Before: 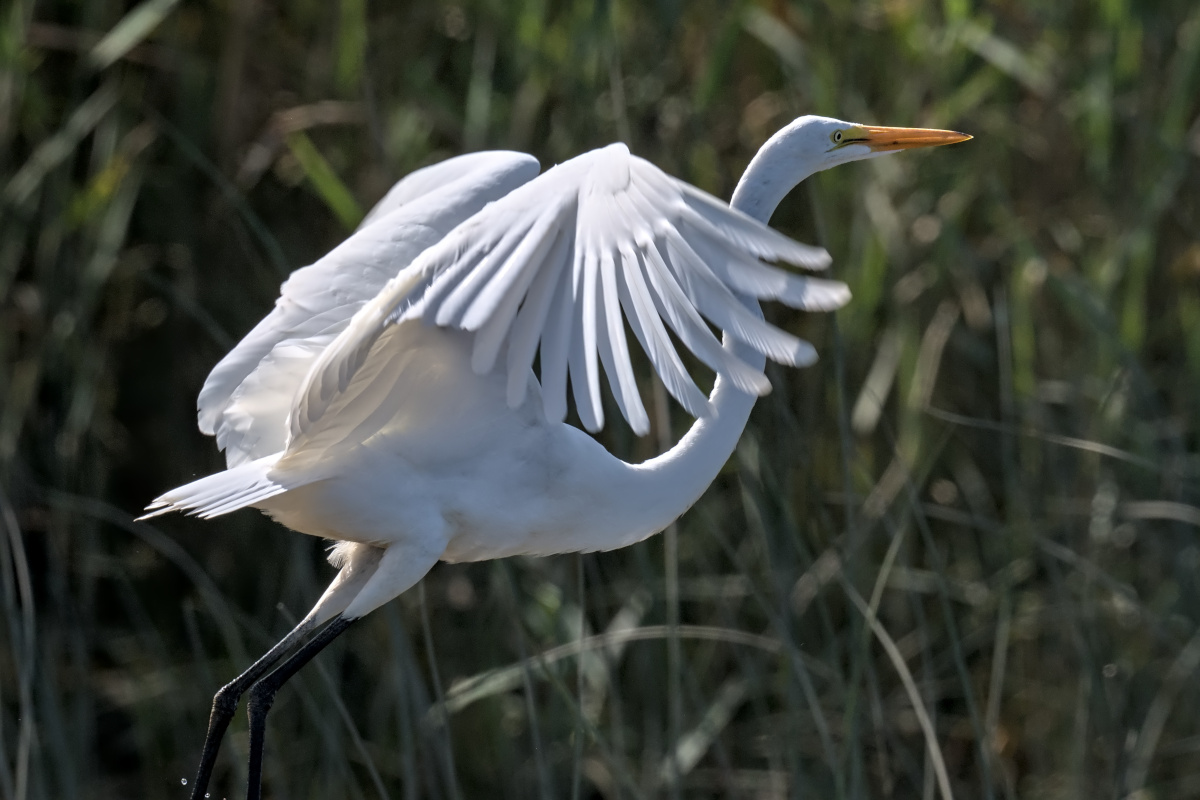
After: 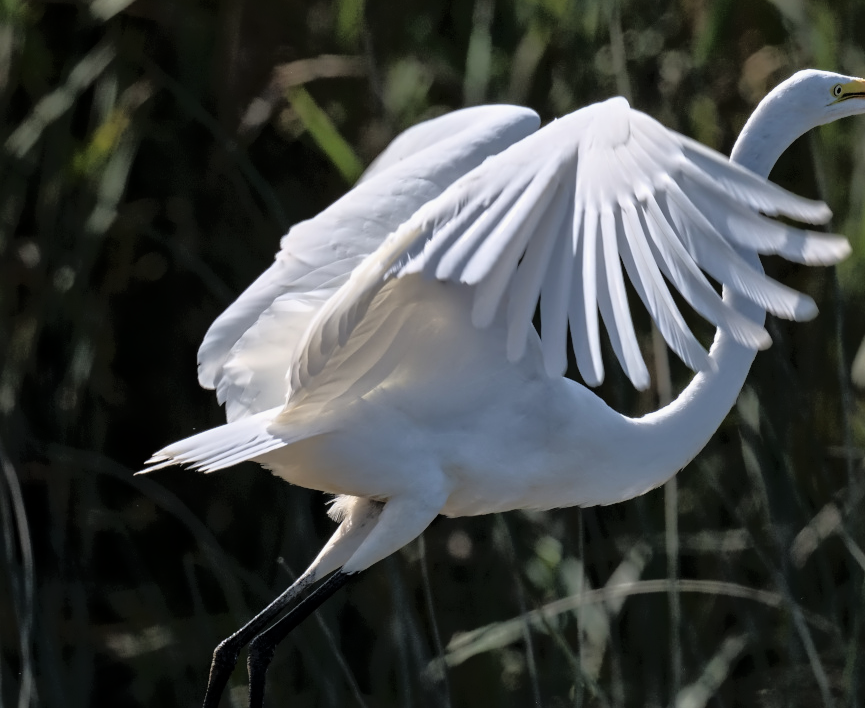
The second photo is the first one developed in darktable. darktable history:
tone equalizer: -8 EV -1.81 EV, -7 EV -1.18 EV, -6 EV -1.65 EV, edges refinement/feathering 500, mask exposure compensation -1.57 EV, preserve details no
crop: top 5.802%, right 27.906%, bottom 5.615%
